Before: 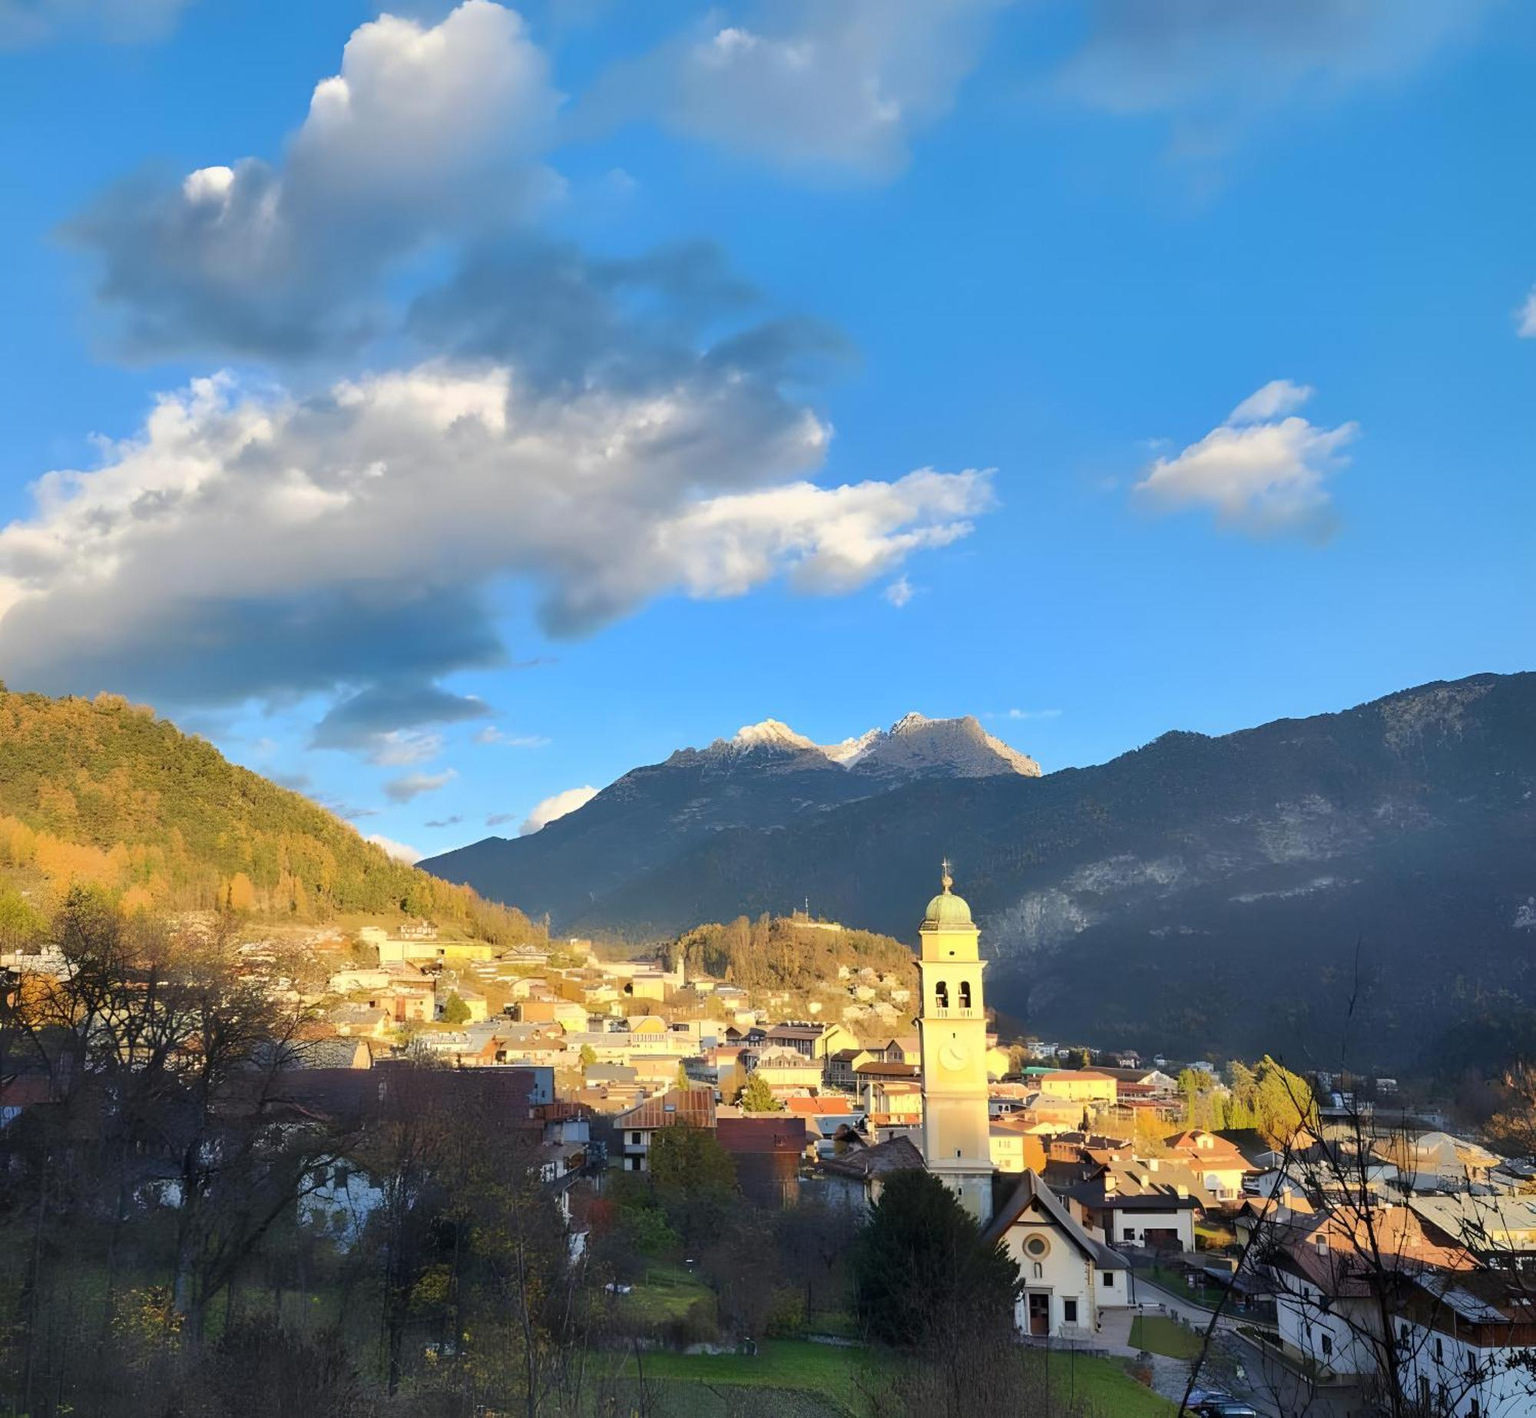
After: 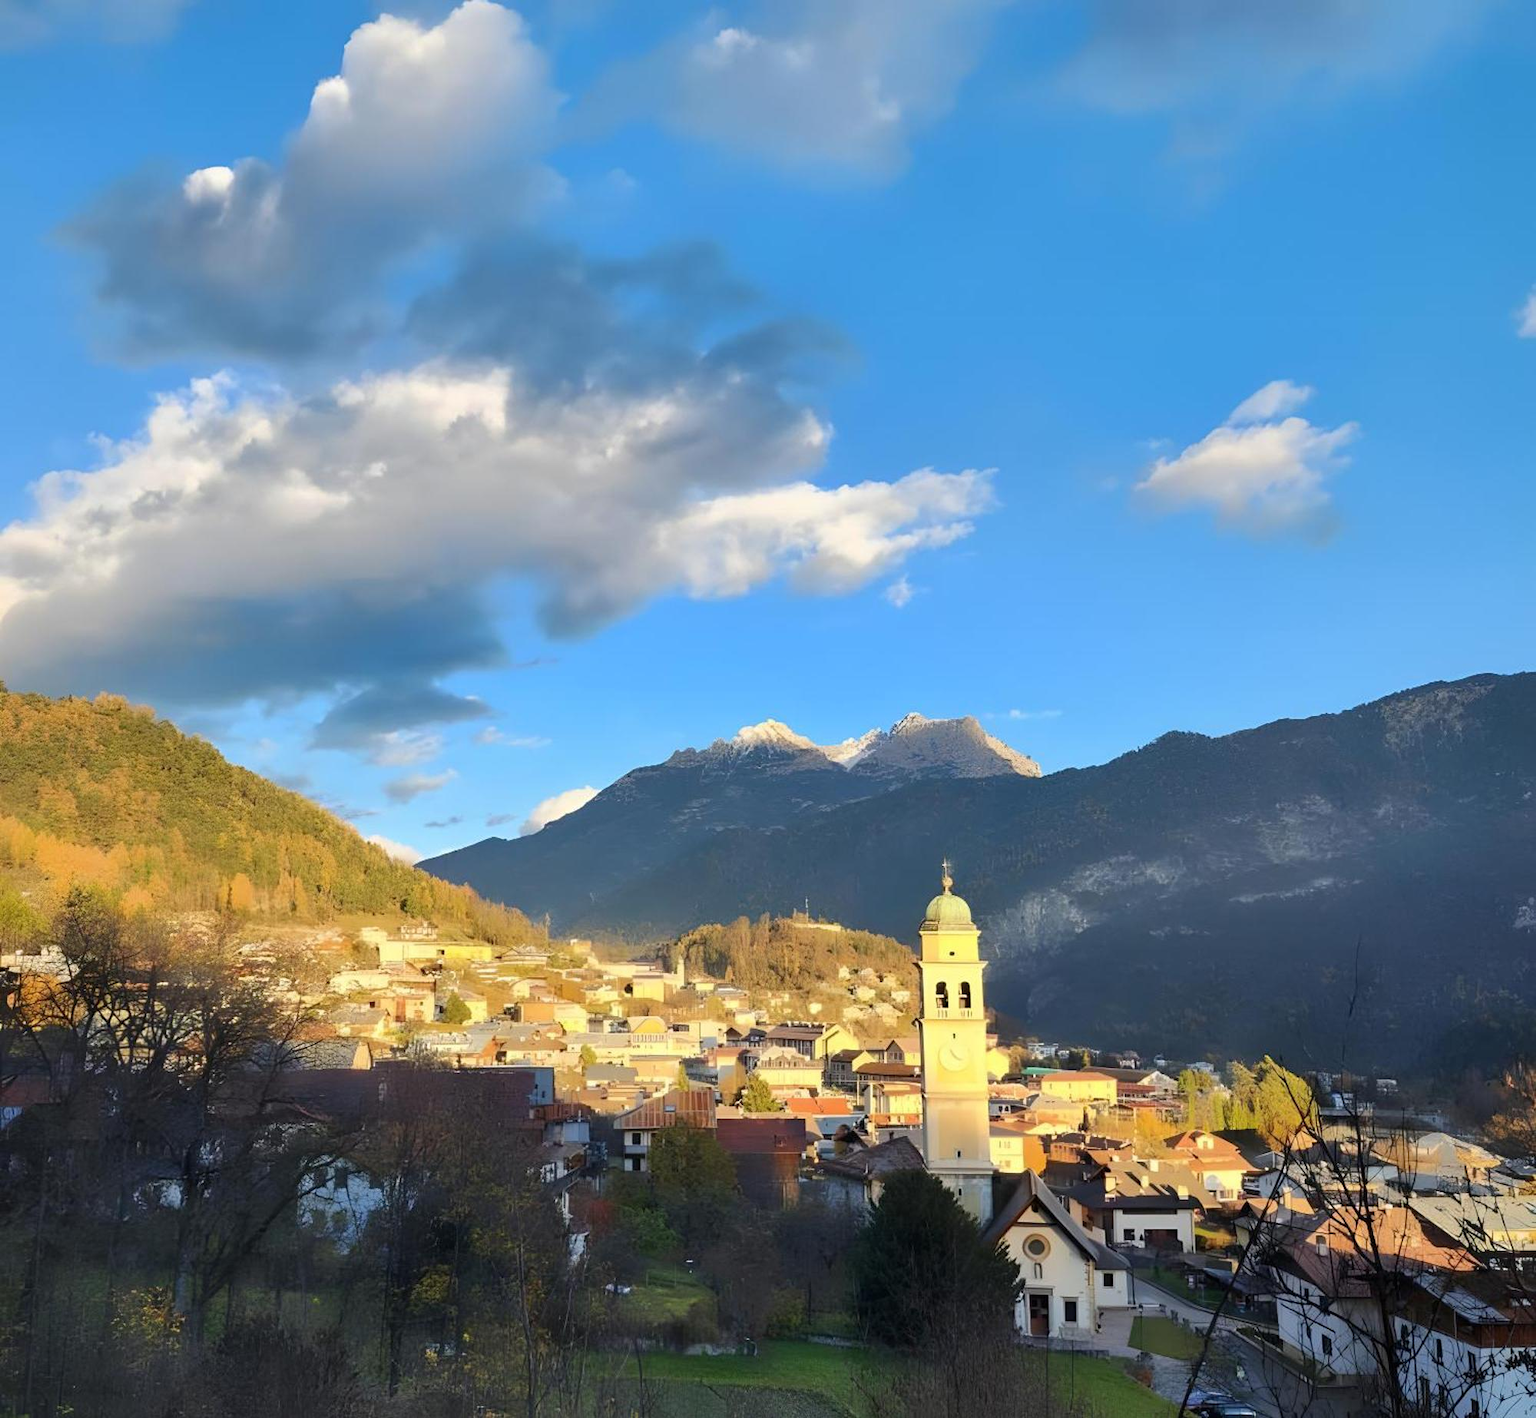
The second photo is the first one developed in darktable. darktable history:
exposure "auto exposure": compensate highlight preservation false
